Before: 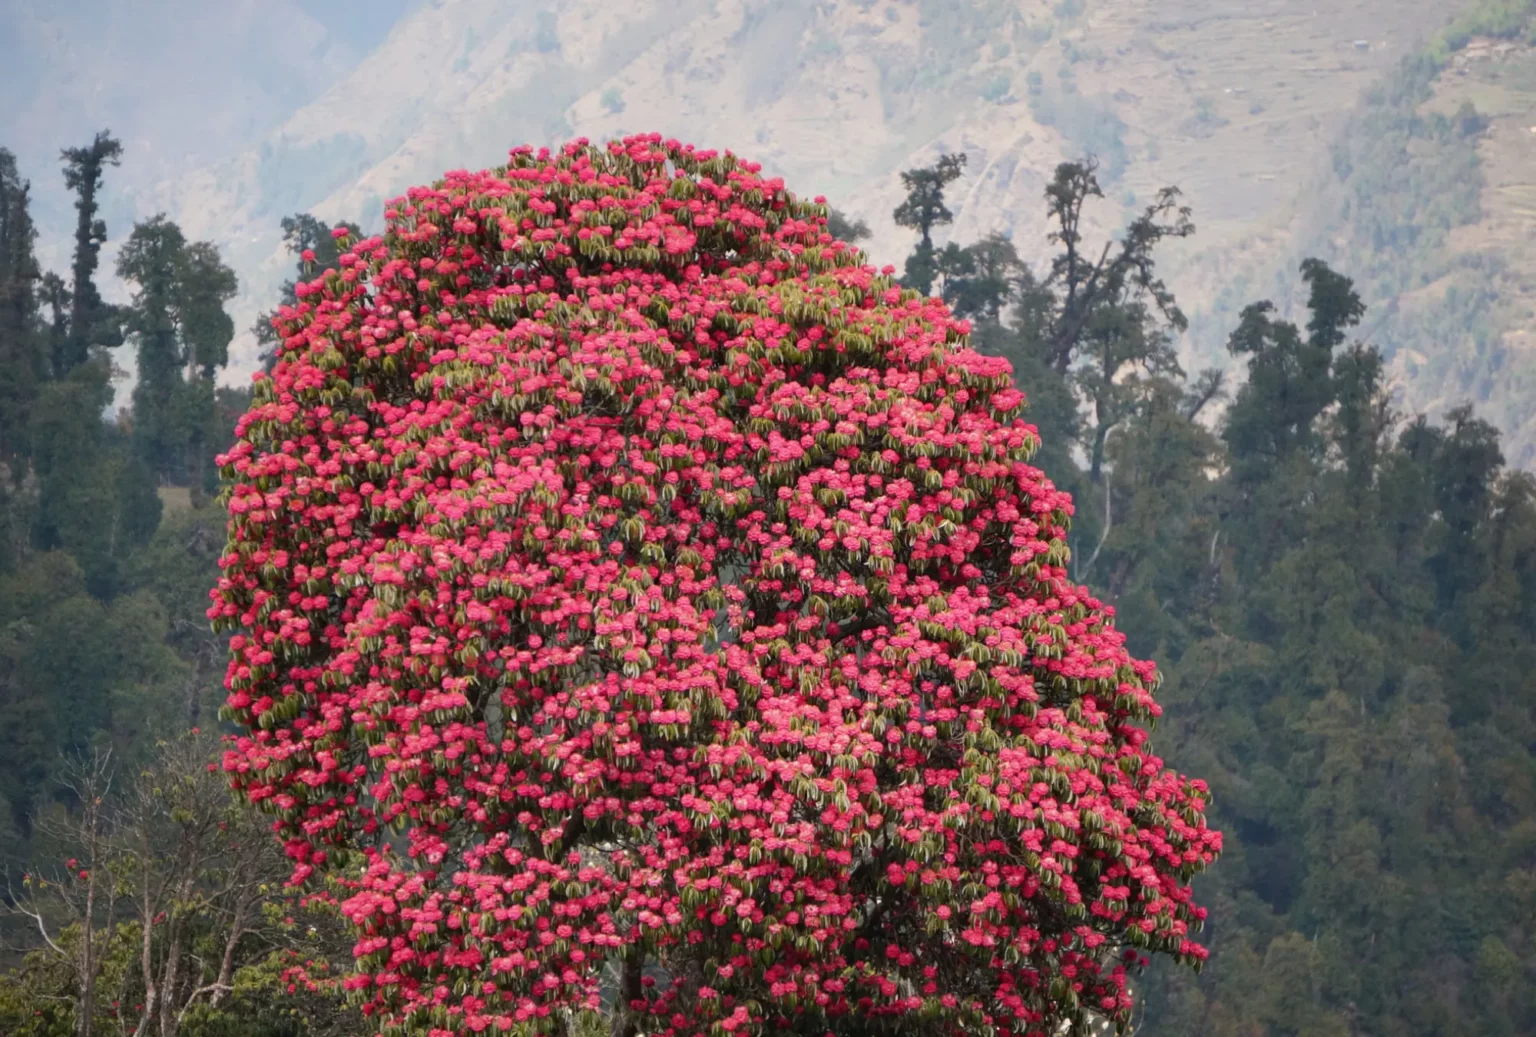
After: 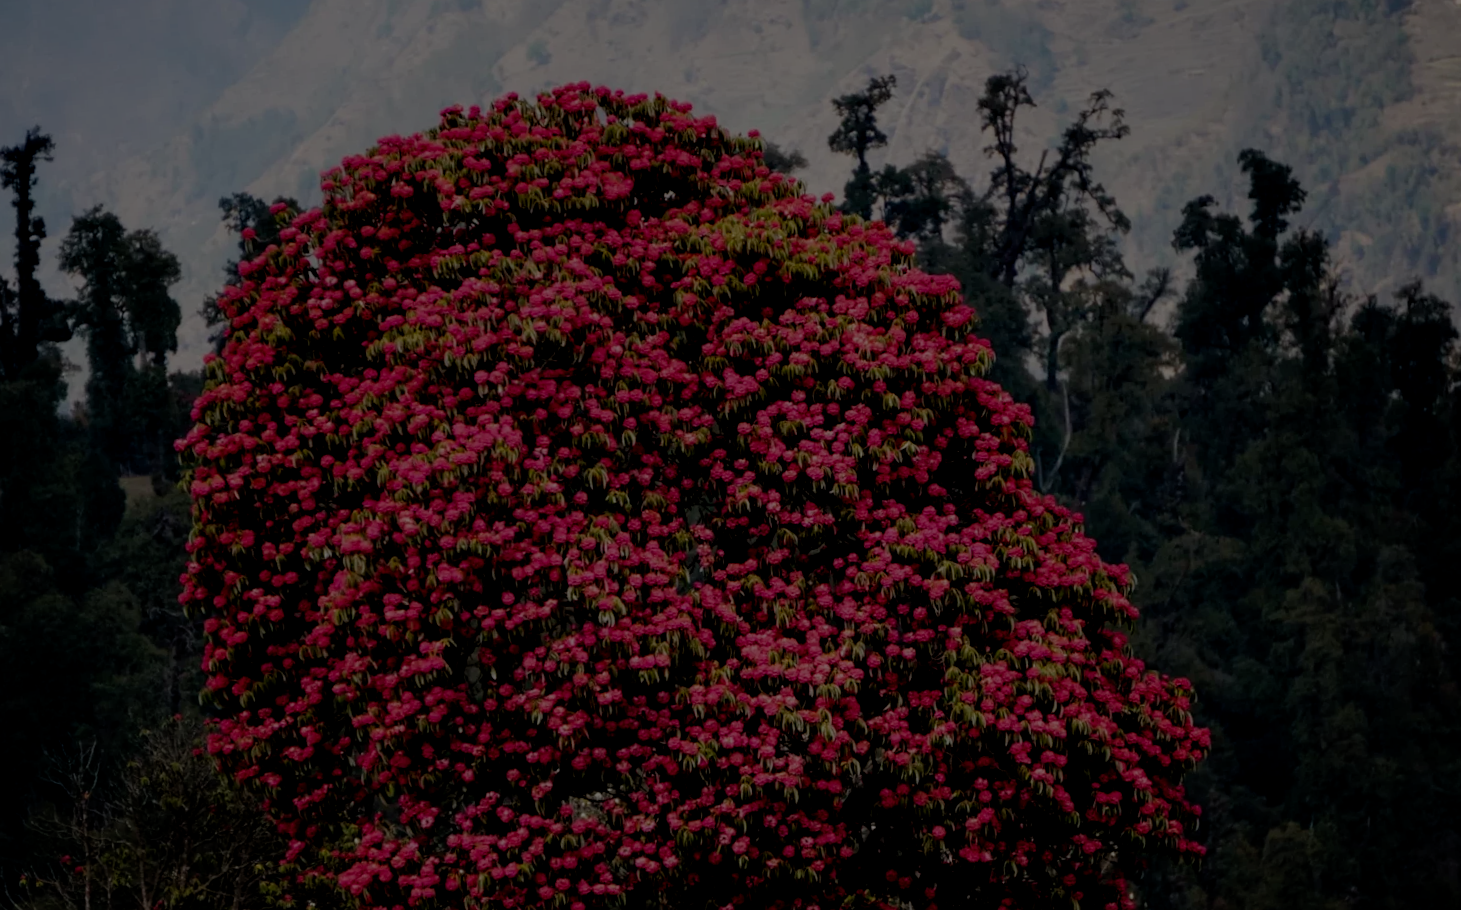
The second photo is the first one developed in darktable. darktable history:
filmic rgb: middle gray luminance 18%, black relative exposure -7.5 EV, white relative exposure 8.5 EV, threshold 6 EV, target black luminance 0%, hardness 2.23, latitude 18.37%, contrast 0.878, highlights saturation mix 5%, shadows ↔ highlights balance 10.15%, add noise in highlights 0, preserve chrominance no, color science v3 (2019), use custom middle-gray values true, iterations of high-quality reconstruction 0, contrast in highlights soft, enable highlight reconstruction true
exposure: exposure -2.446 EV, compensate highlight preservation false
rotate and perspective: rotation -5°, crop left 0.05, crop right 0.952, crop top 0.11, crop bottom 0.89
local contrast: highlights 100%, shadows 100%, detail 120%, midtone range 0.2
